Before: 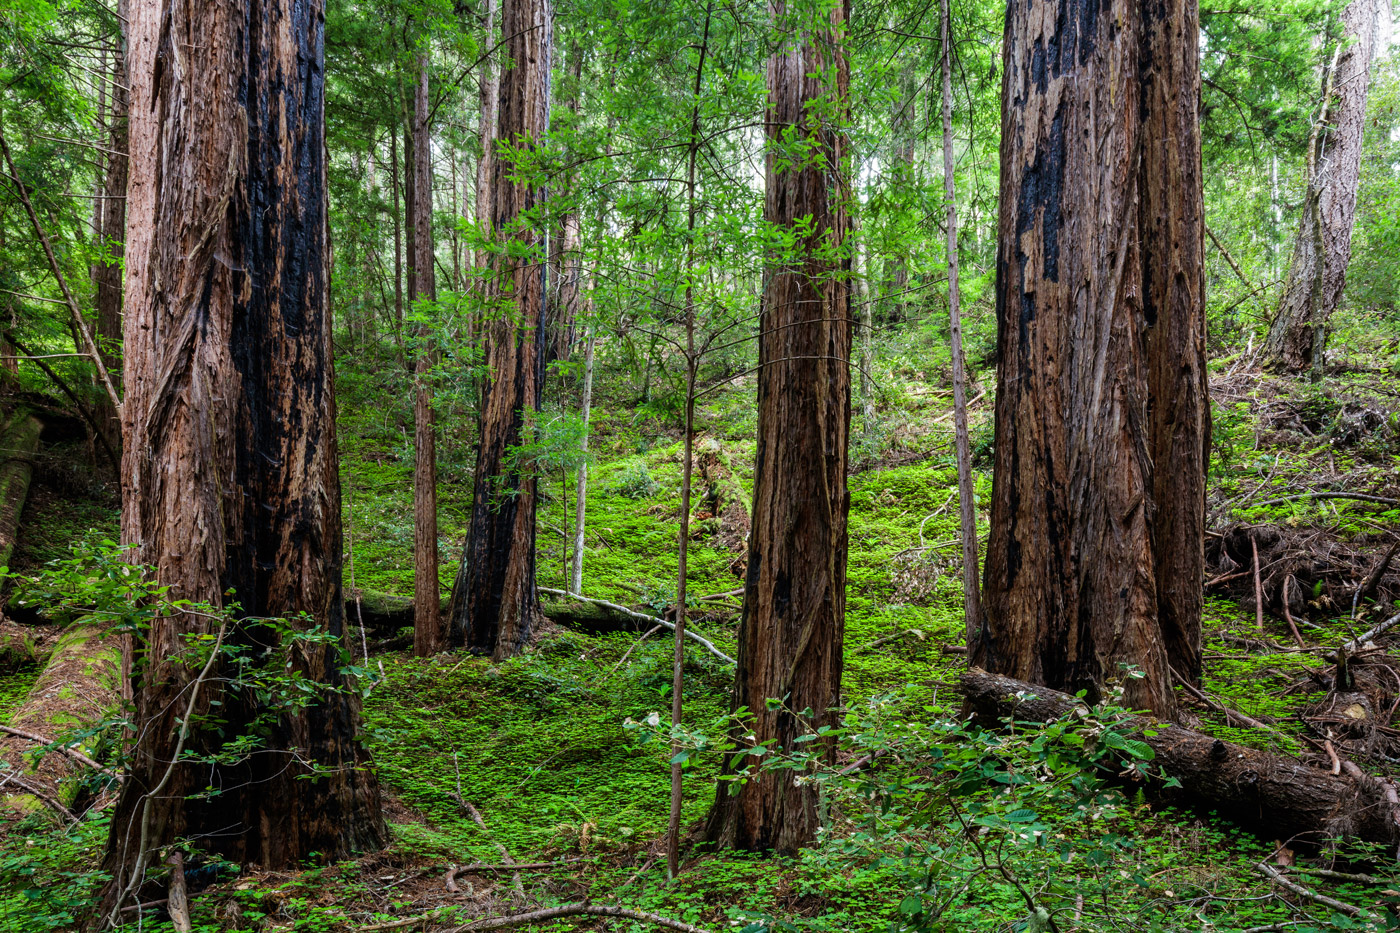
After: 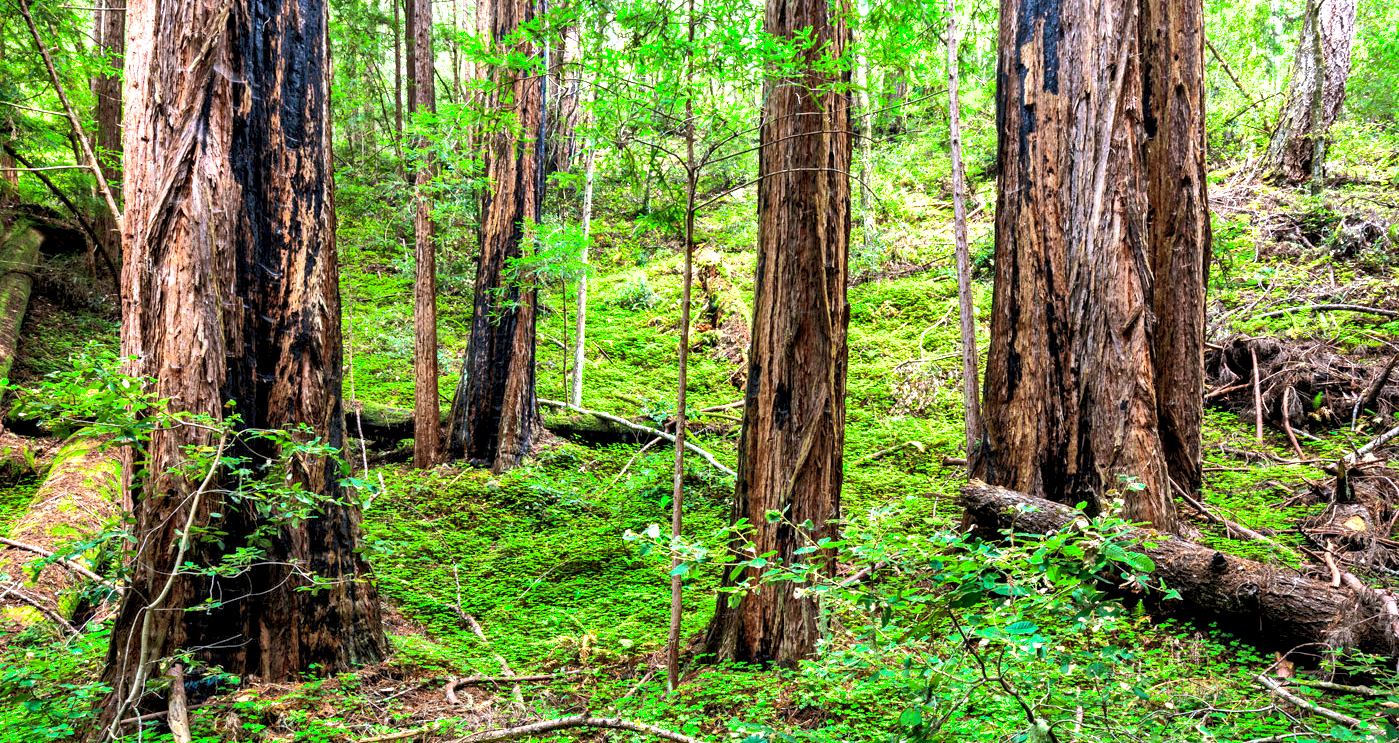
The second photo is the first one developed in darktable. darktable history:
contrast equalizer: octaves 7, y [[0.526, 0.53, 0.532, 0.532, 0.53, 0.525], [0.5 ×6], [0.5 ×6], [0 ×6], [0 ×6]]
local contrast: mode bilateral grid, contrast 20, coarseness 49, detail 162%, midtone range 0.2
shadows and highlights: on, module defaults
contrast brightness saturation: contrast 0.2, brightness 0.168, saturation 0.228
exposure: black level correction 0, exposure 1.2 EV, compensate highlight preservation false
crop and rotate: top 20.289%
